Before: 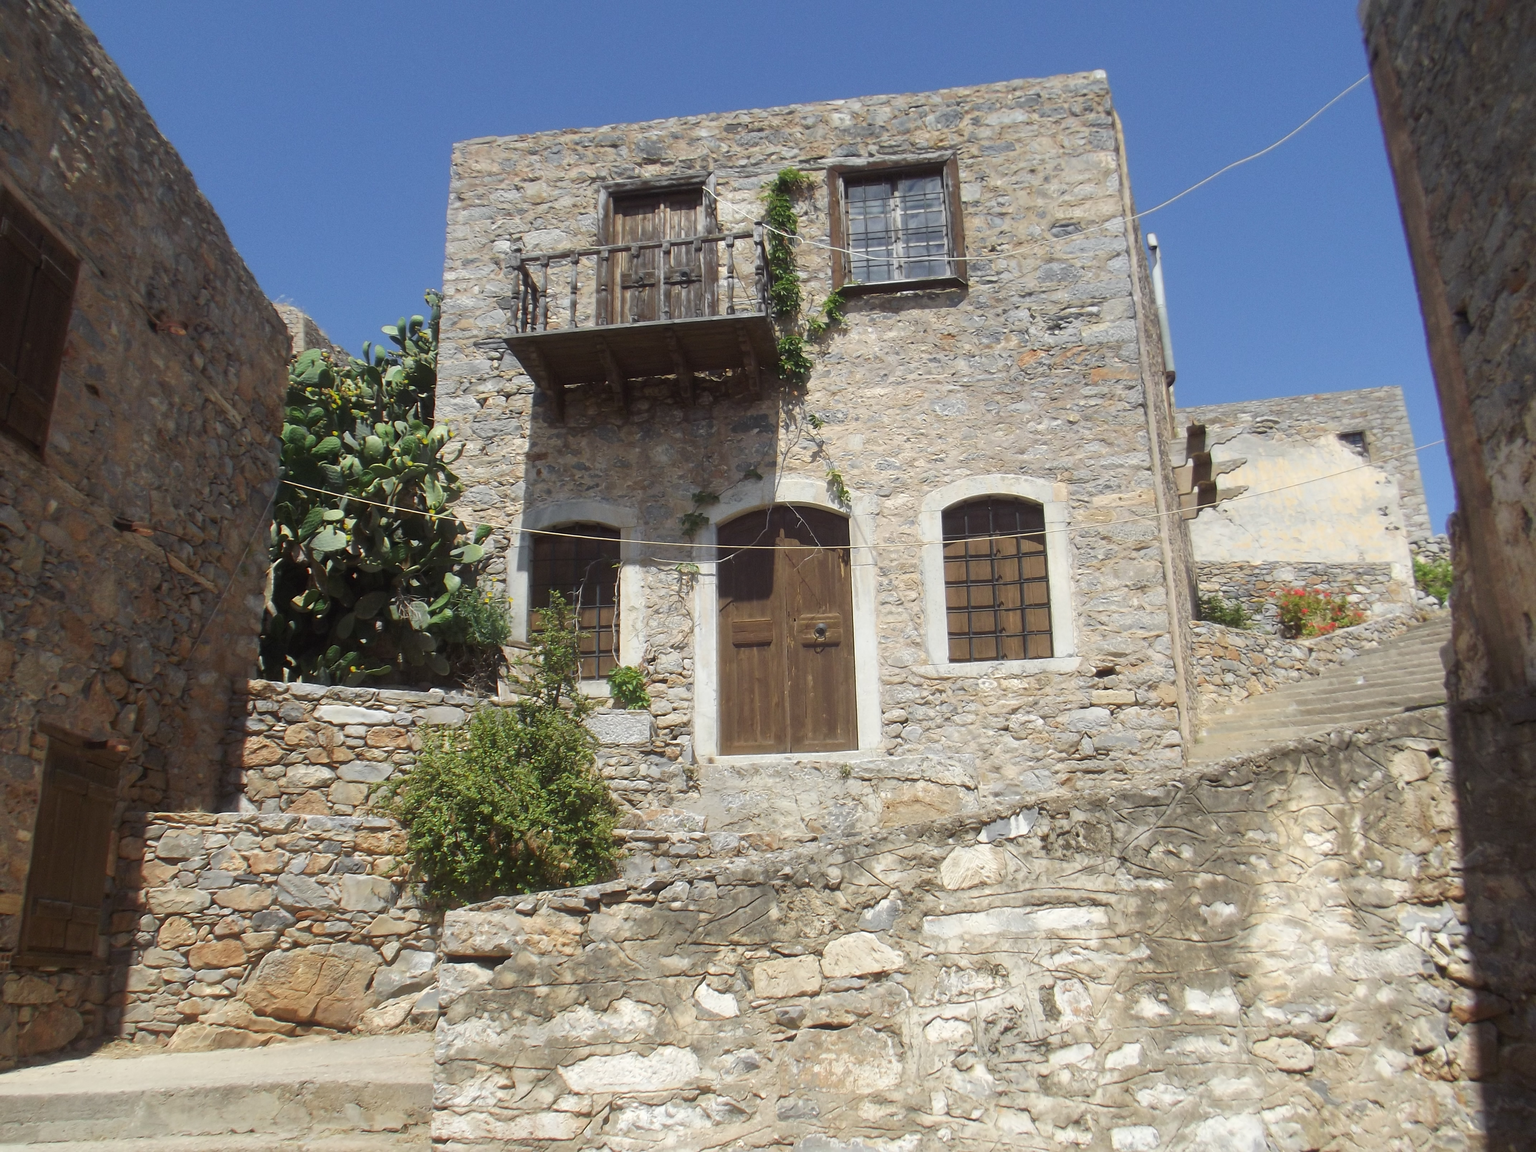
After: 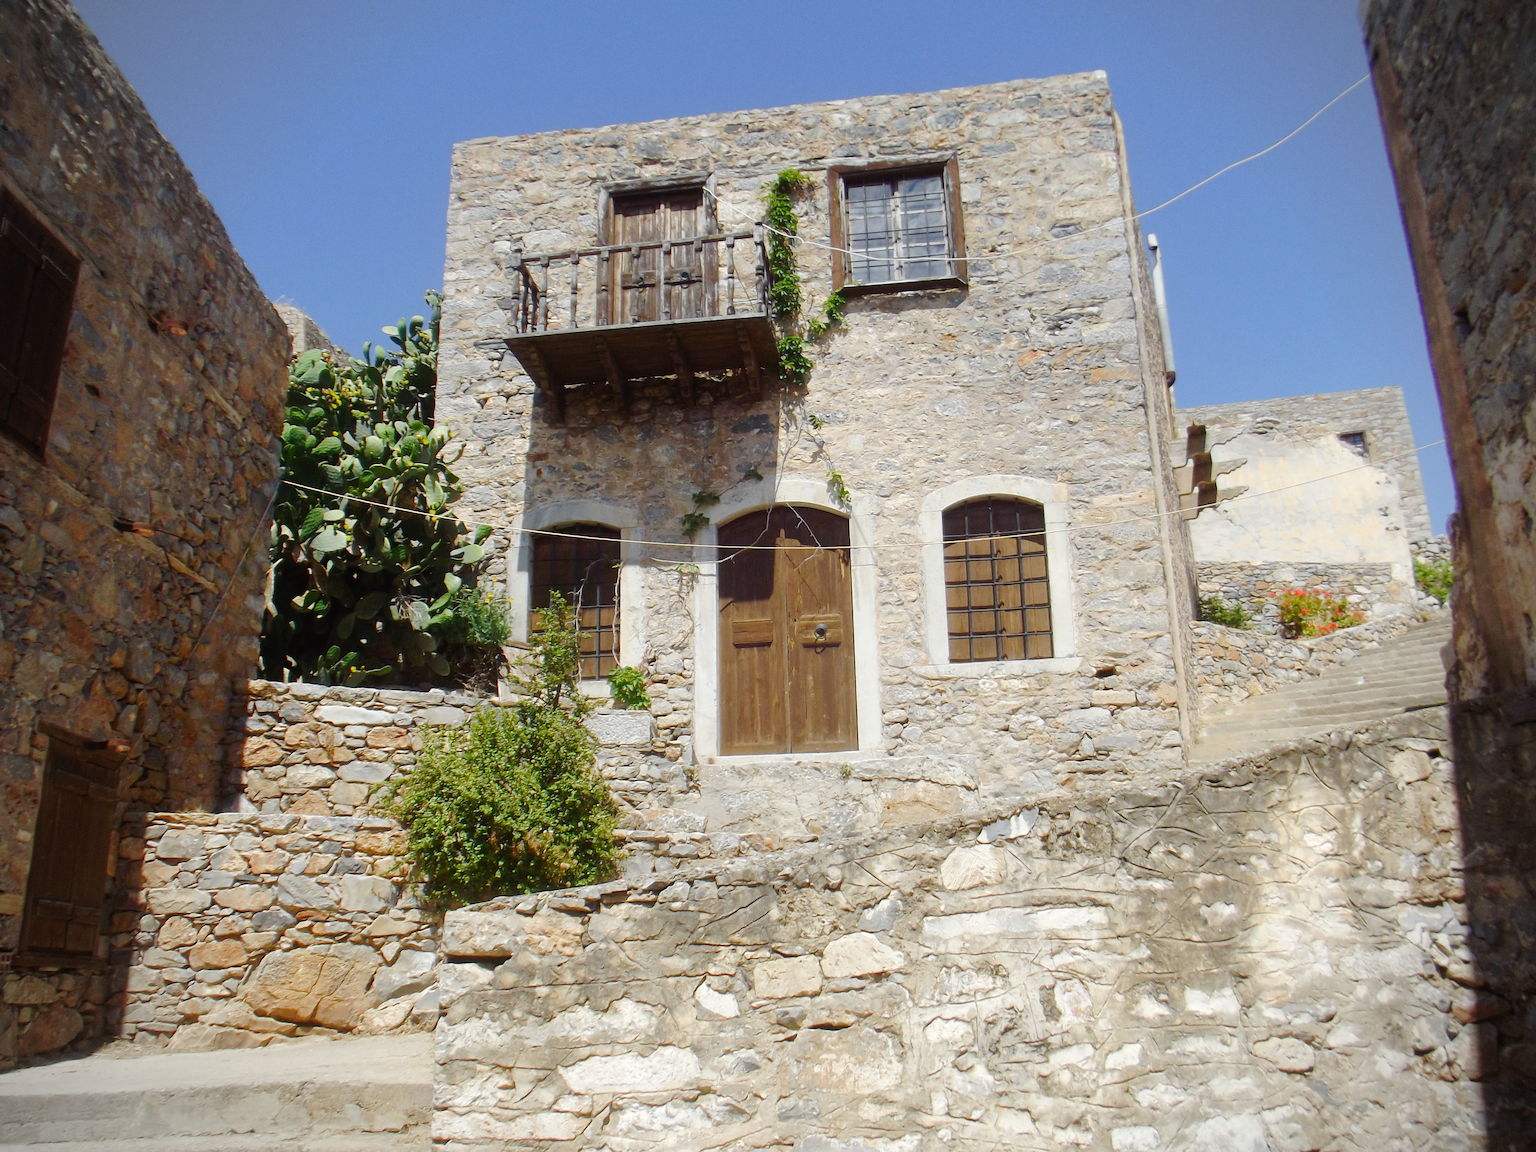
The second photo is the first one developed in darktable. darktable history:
color balance rgb: perceptual saturation grading › global saturation 20%, perceptual saturation grading › highlights -25%, perceptual saturation grading › shadows 25%
vignetting: unbound false
tone curve: curves: ch0 [(0, 0) (0.003, 0.001) (0.011, 0.004) (0.025, 0.013) (0.044, 0.022) (0.069, 0.035) (0.1, 0.053) (0.136, 0.088) (0.177, 0.149) (0.224, 0.213) (0.277, 0.293) (0.335, 0.381) (0.399, 0.463) (0.468, 0.546) (0.543, 0.616) (0.623, 0.693) (0.709, 0.766) (0.801, 0.843) (0.898, 0.921) (1, 1)], preserve colors none
